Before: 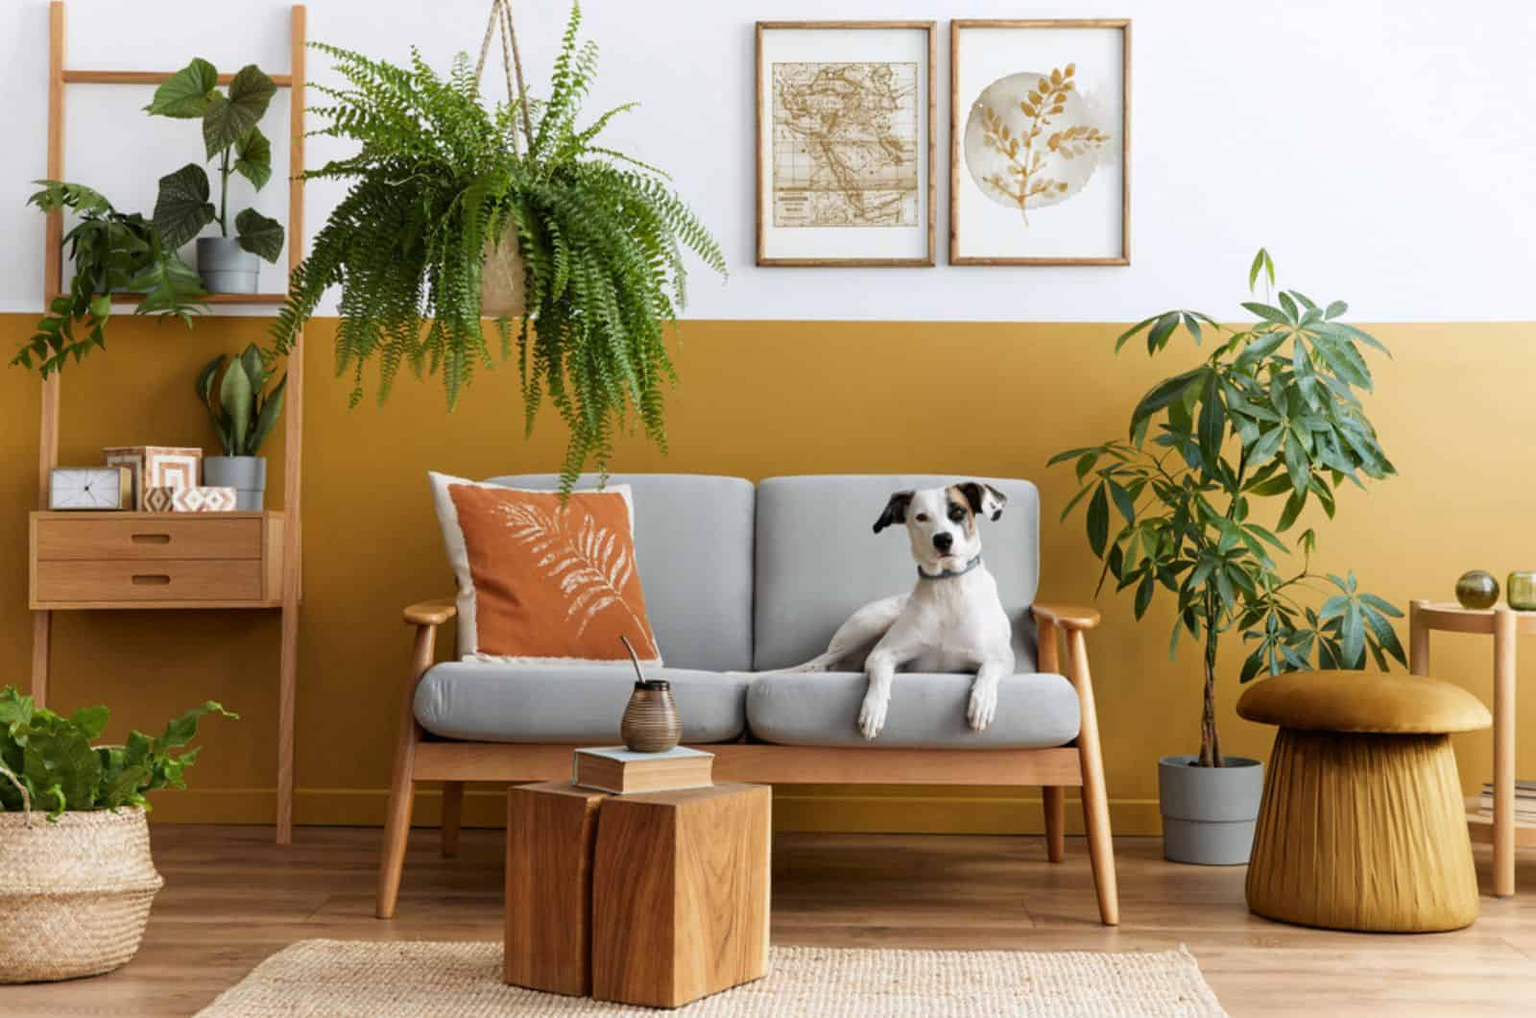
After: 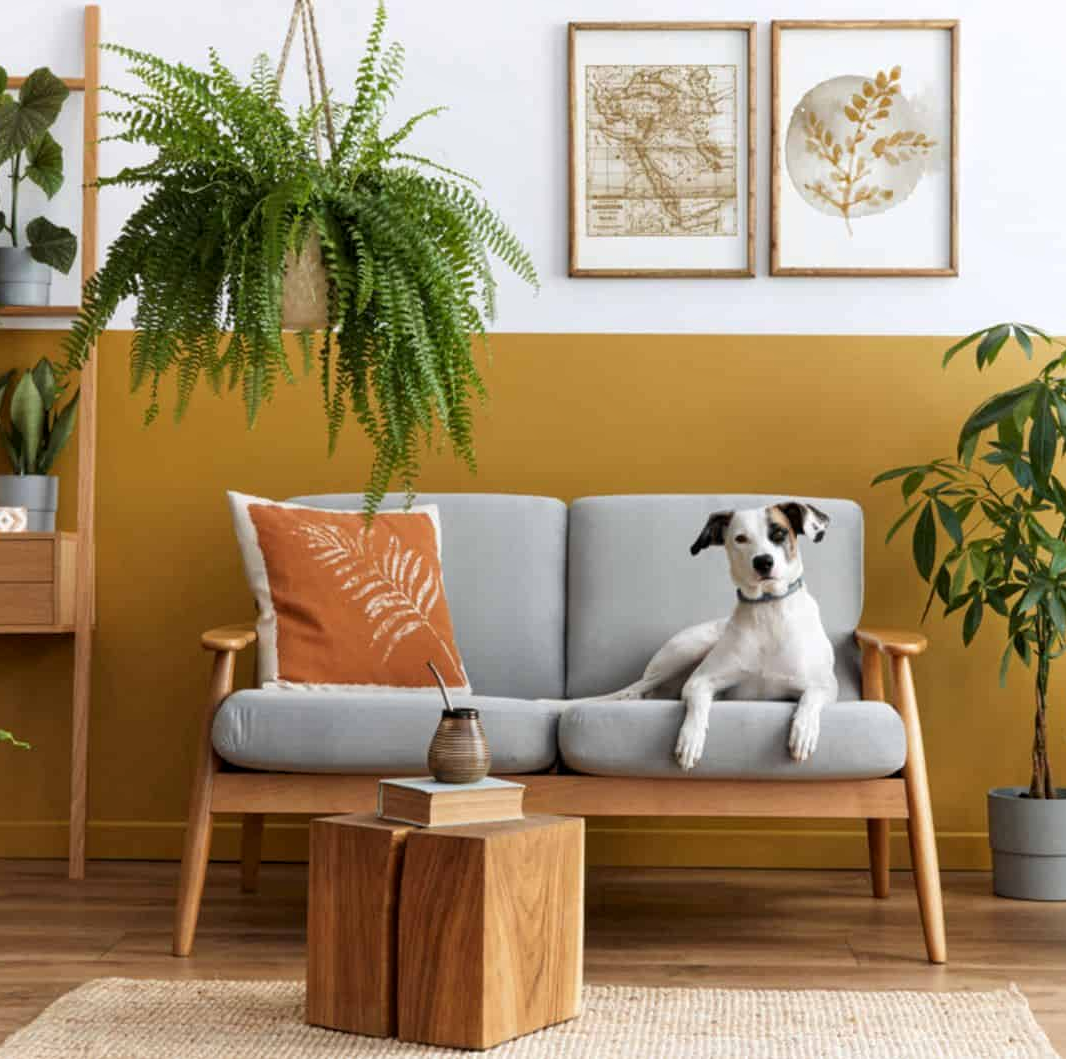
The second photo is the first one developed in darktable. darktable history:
local contrast: highlights 105%, shadows 97%, detail 119%, midtone range 0.2
crop and rotate: left 13.748%, right 19.604%
